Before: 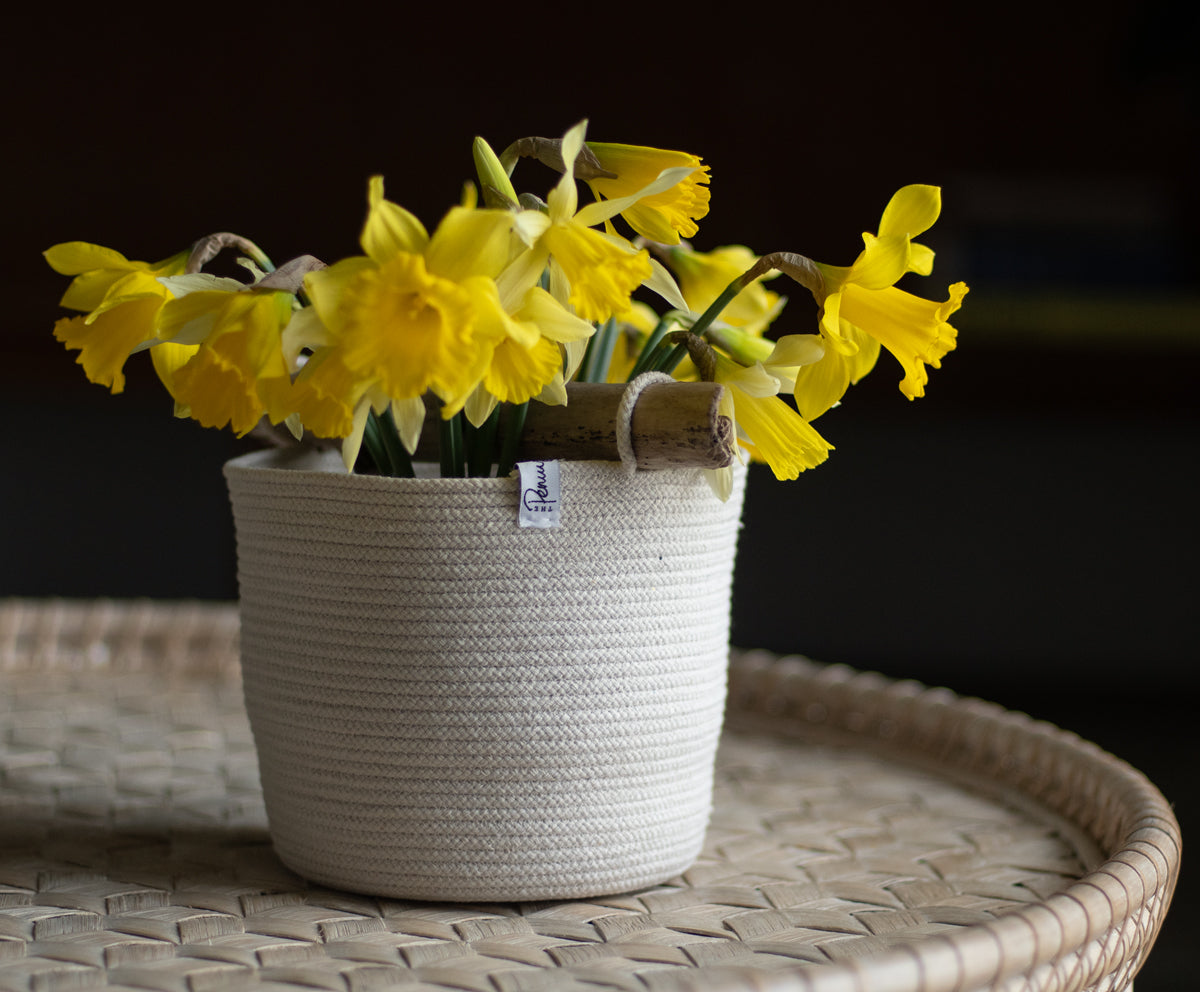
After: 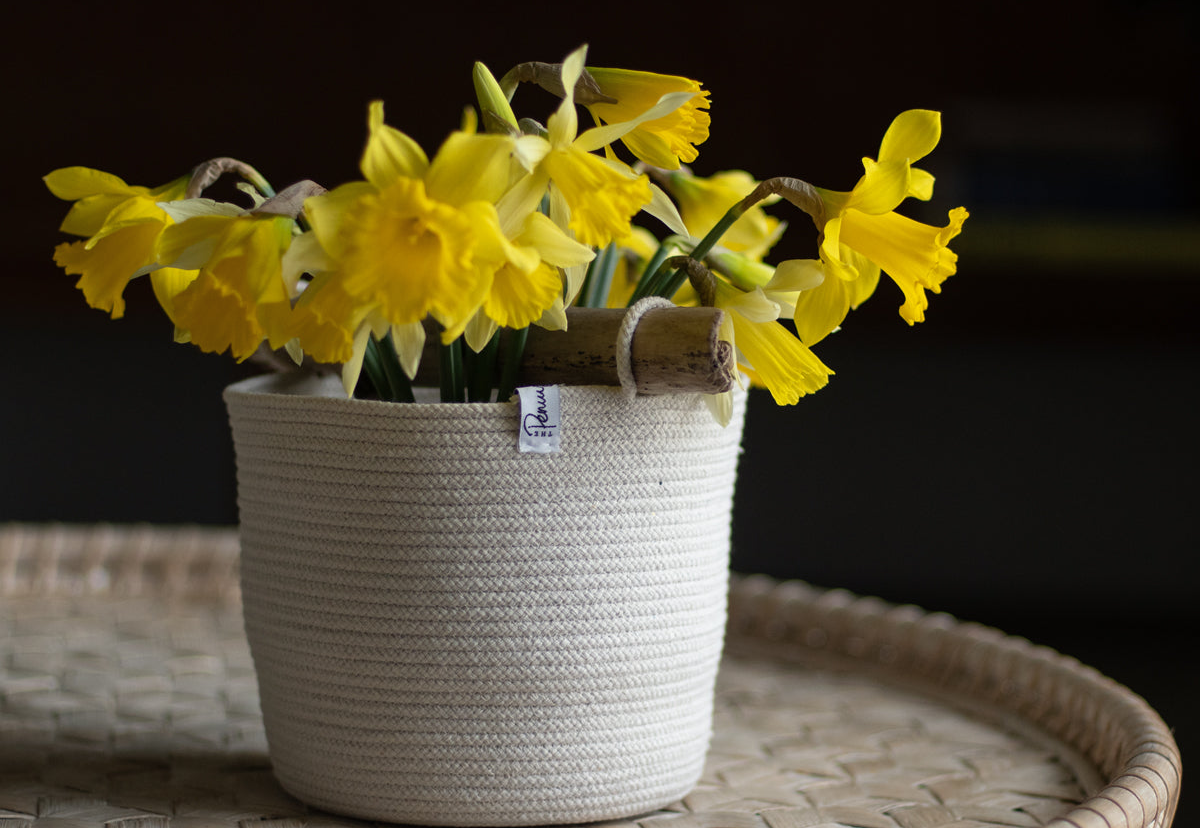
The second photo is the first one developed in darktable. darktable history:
color balance rgb: global vibrance -1%, saturation formula JzAzBz (2021)
crop: top 7.625%, bottom 8.027%
